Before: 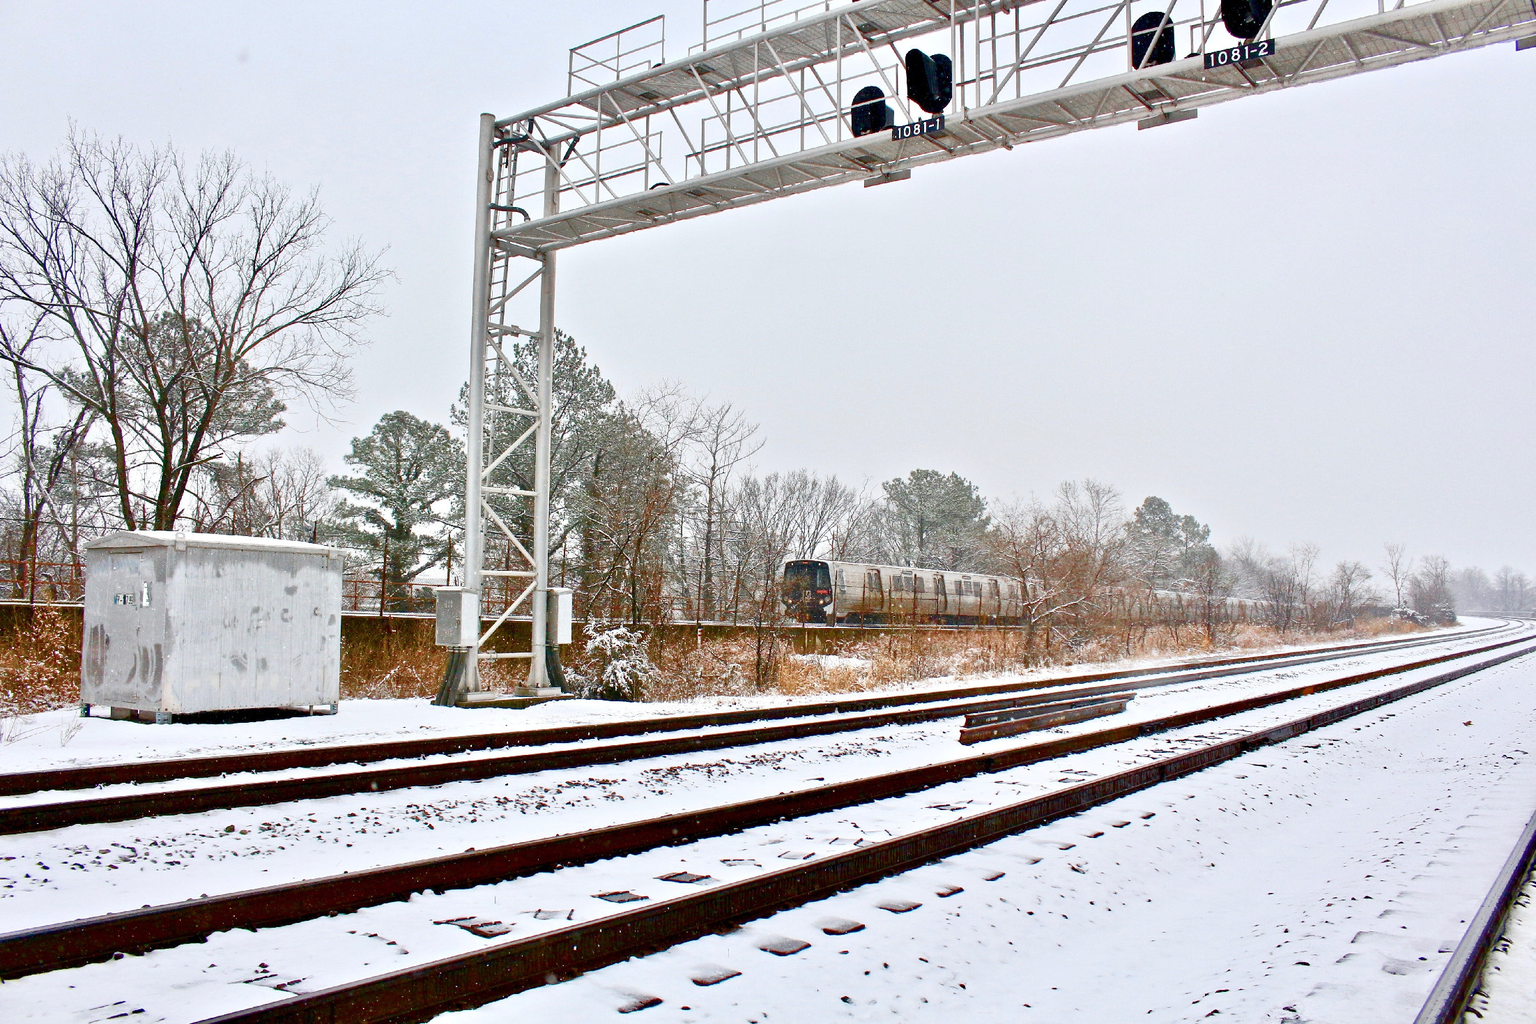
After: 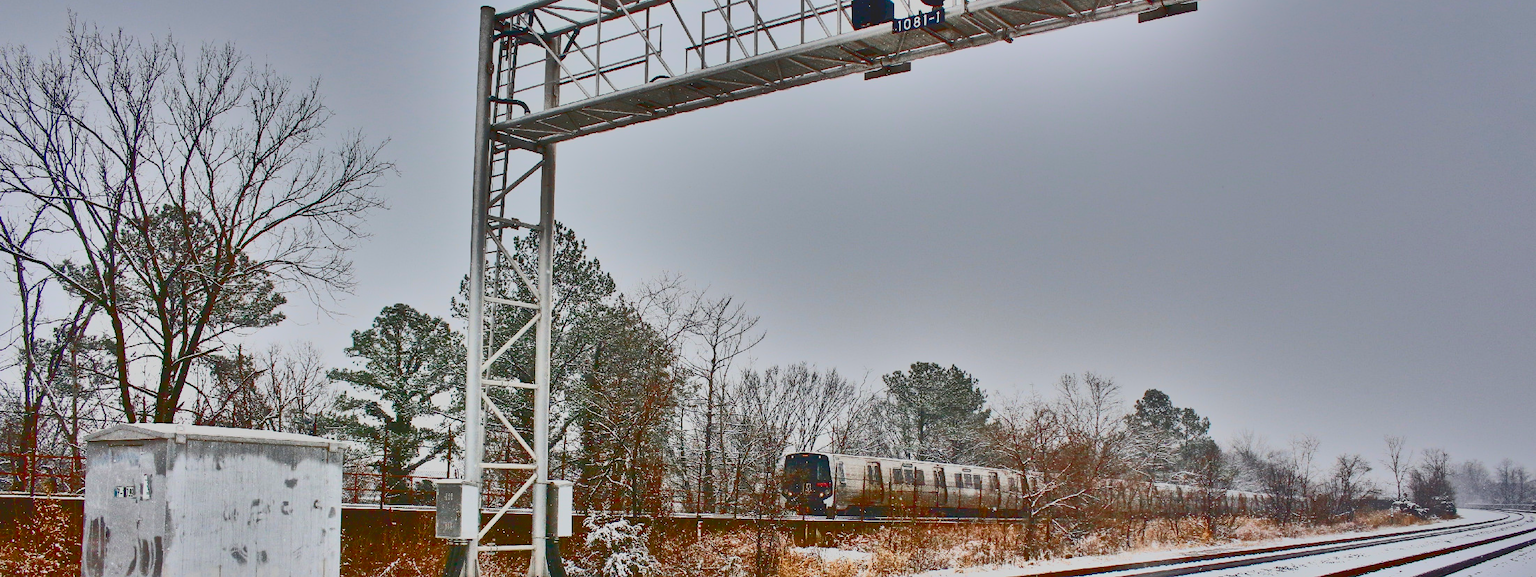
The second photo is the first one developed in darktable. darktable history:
crop and rotate: top 10.501%, bottom 33.013%
tone curve: curves: ch0 [(0, 0.148) (0.191, 0.225) (0.39, 0.373) (0.669, 0.716) (0.847, 0.818) (1, 0.839)], color space Lab, independent channels, preserve colors none
contrast brightness saturation: brightness -0.246, saturation 0.199
shadows and highlights: shadows 24.29, highlights -76.81, soften with gaussian
